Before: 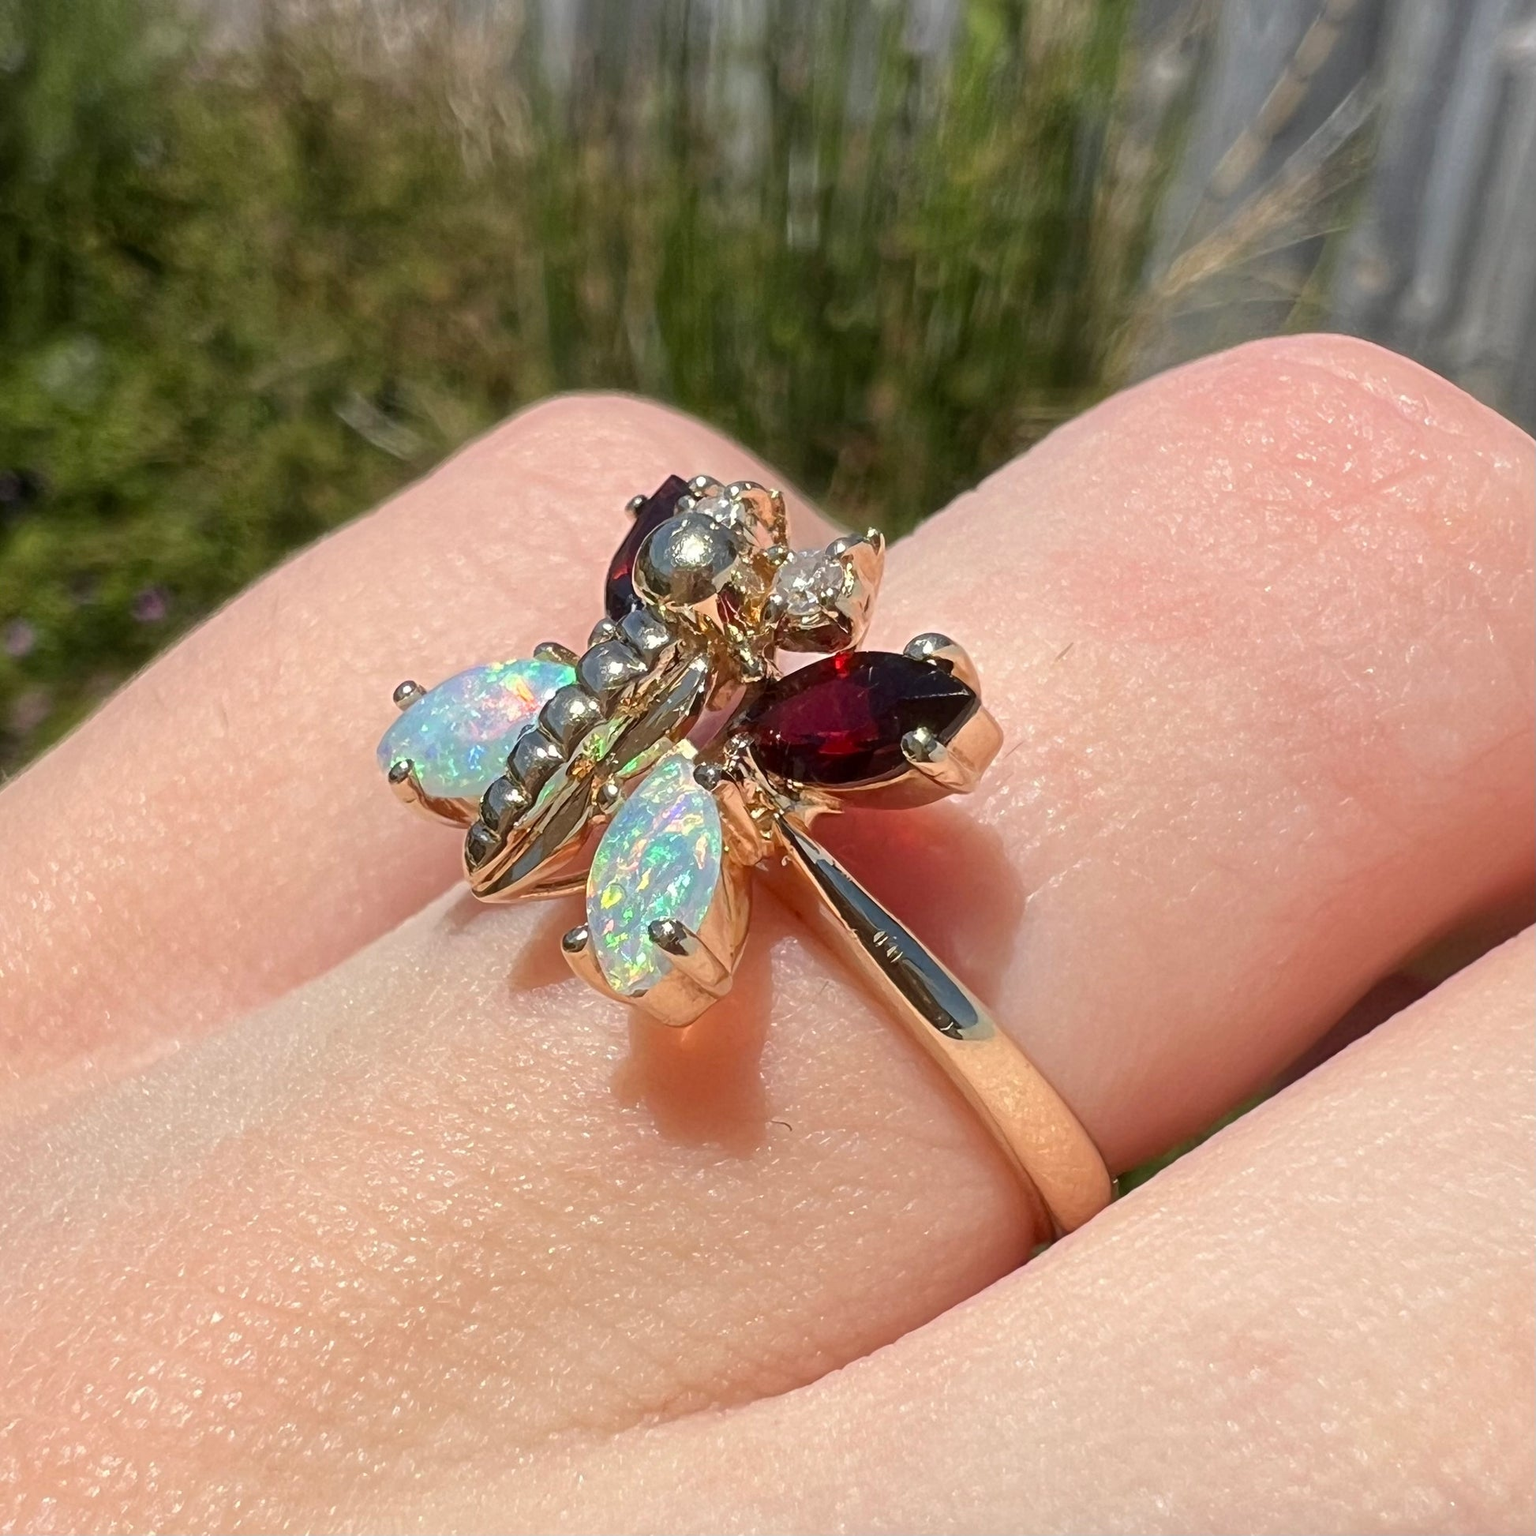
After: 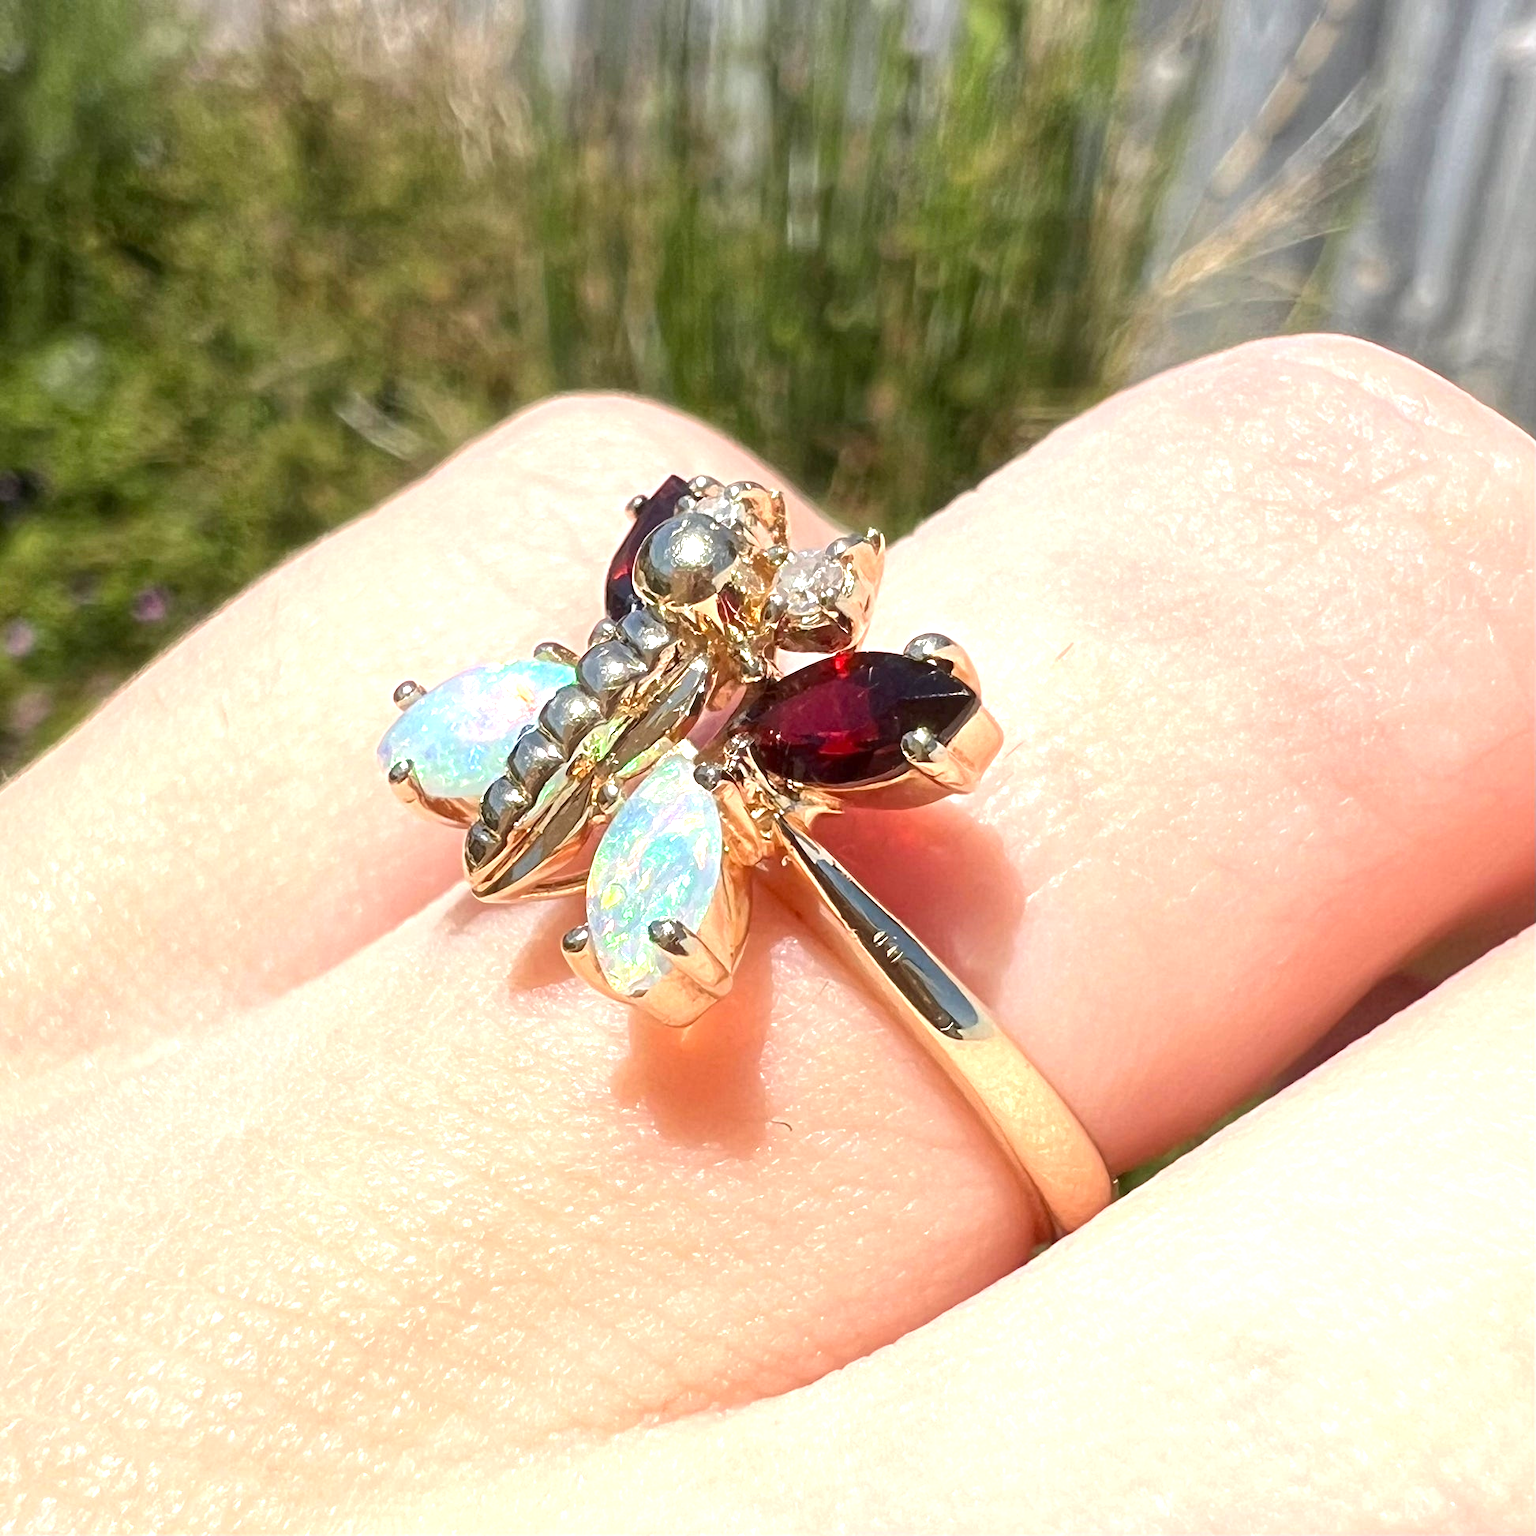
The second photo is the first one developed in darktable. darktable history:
exposure: exposure 0.946 EV, compensate exposure bias true, compensate highlight preservation false
